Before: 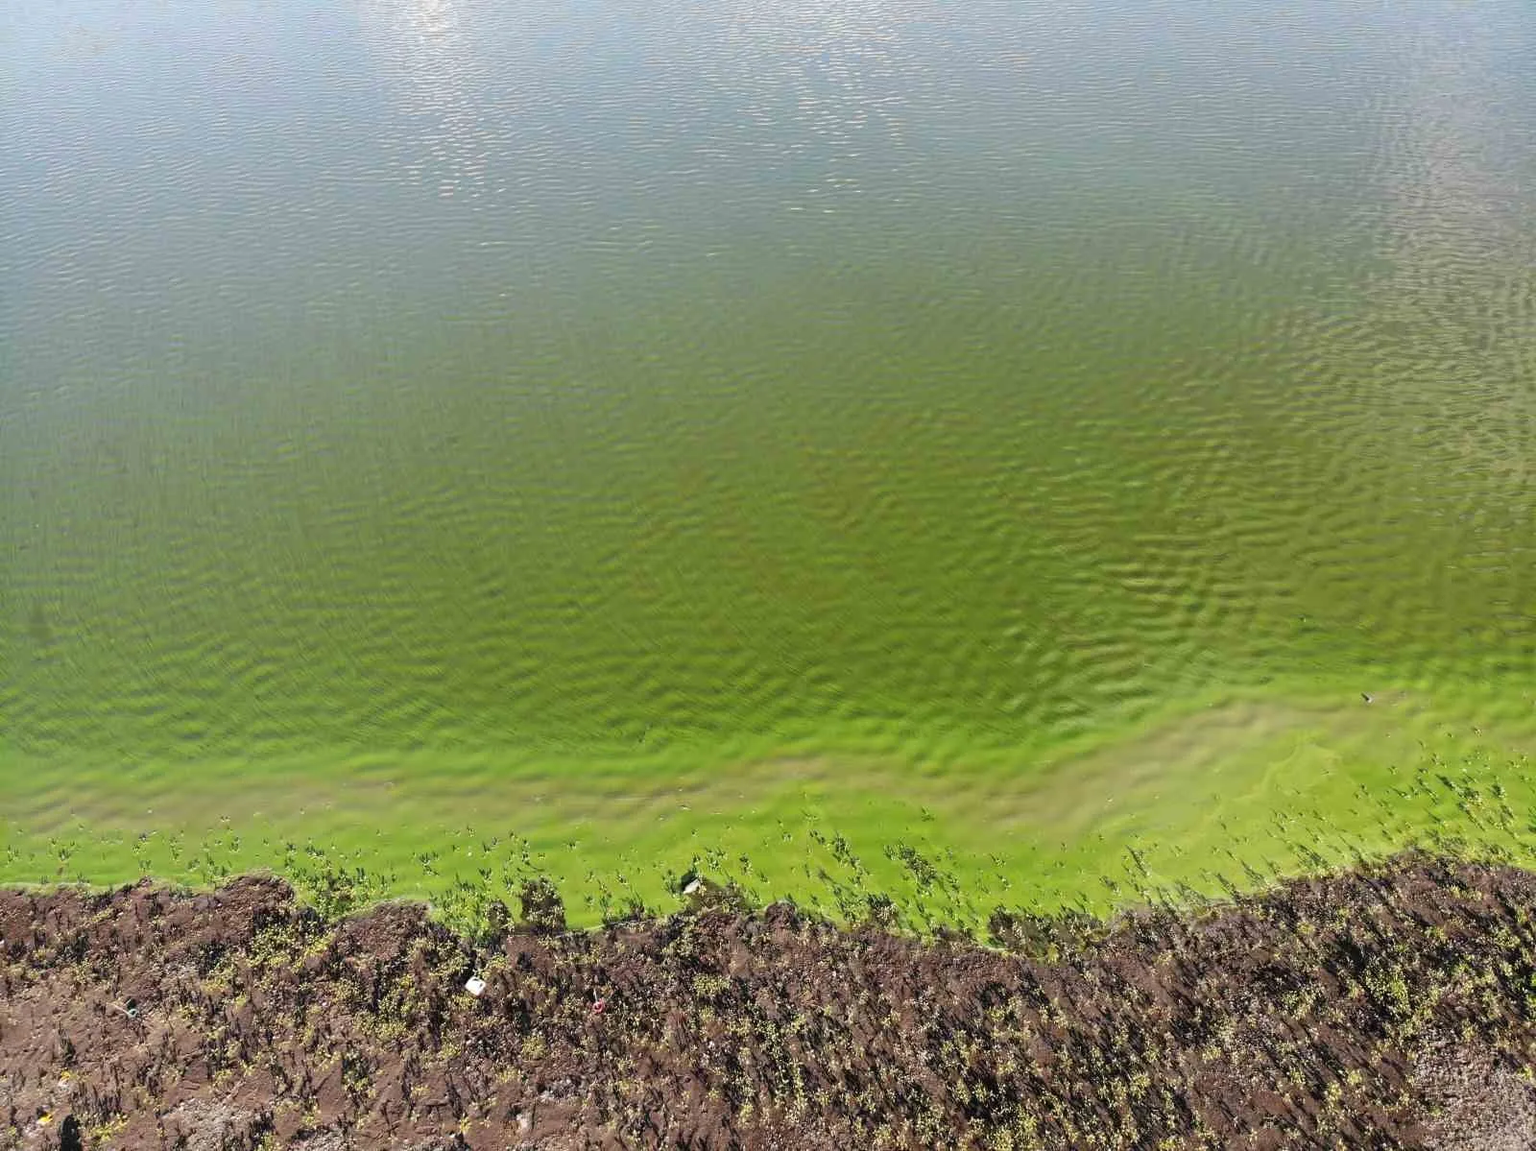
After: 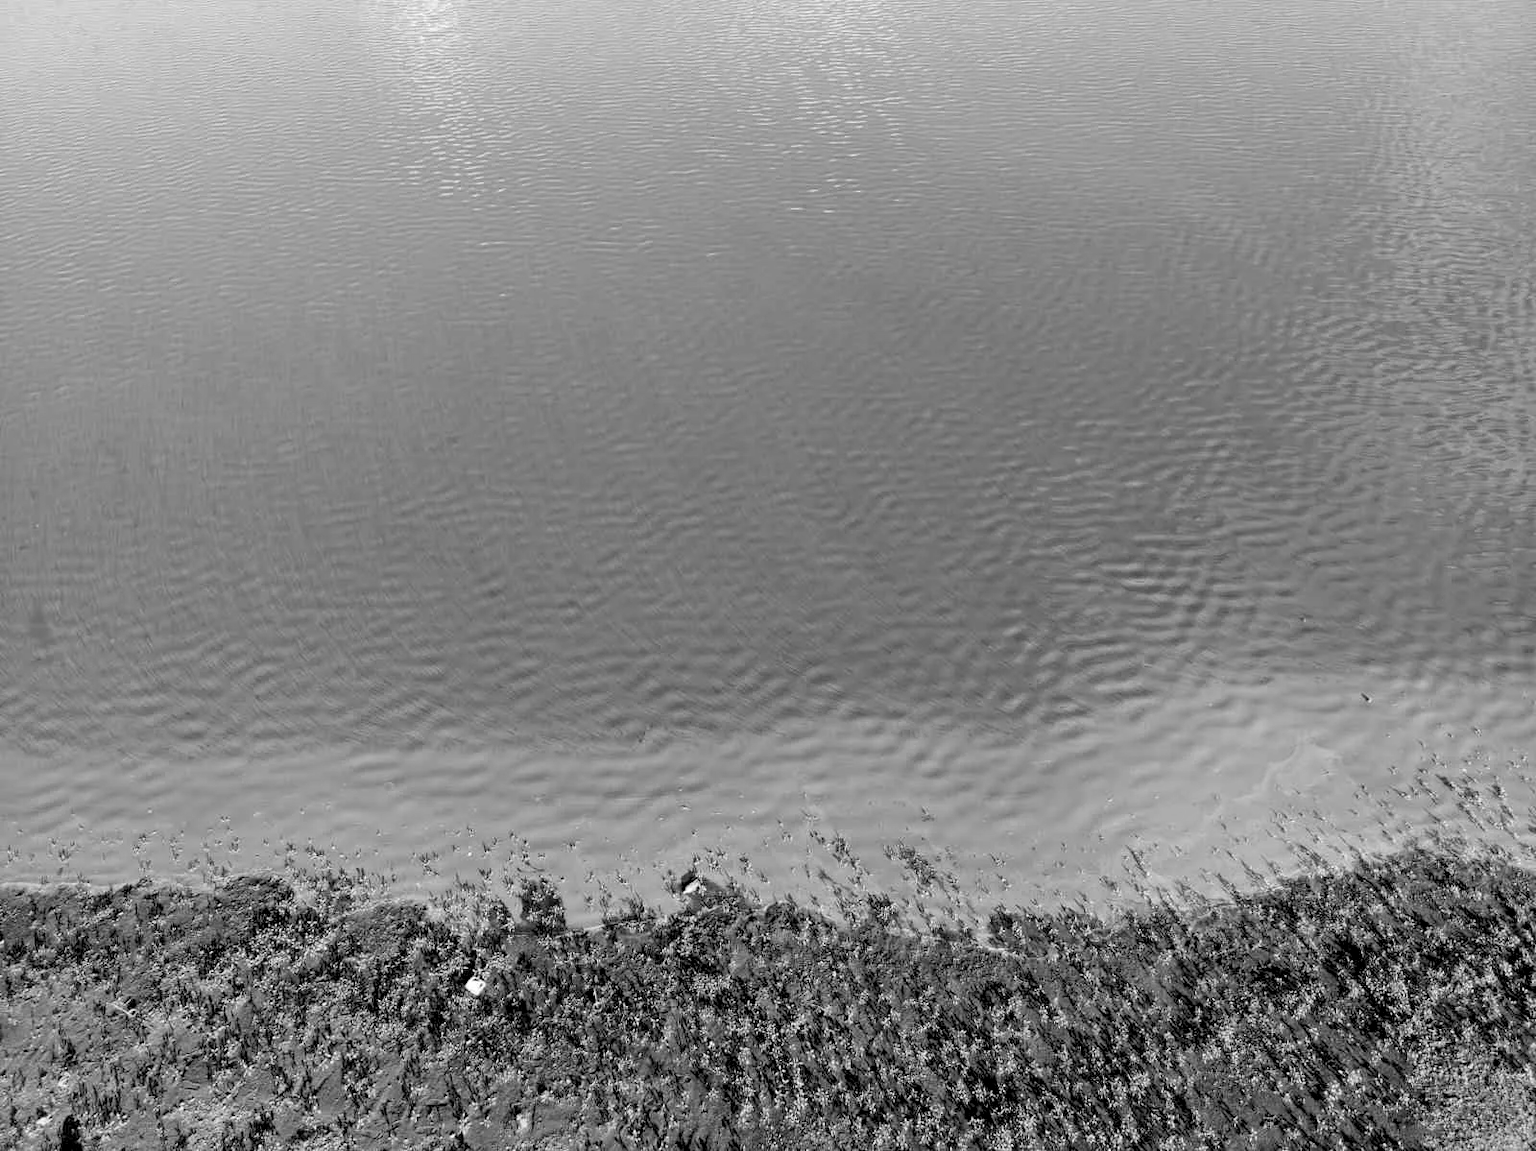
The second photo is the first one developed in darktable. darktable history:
exposure: black level correction 0.012, compensate highlight preservation false
color zones: curves: ch1 [(0, -0.394) (0.143, -0.394) (0.286, -0.394) (0.429, -0.392) (0.571, -0.391) (0.714, -0.391) (0.857, -0.391) (1, -0.394)]
